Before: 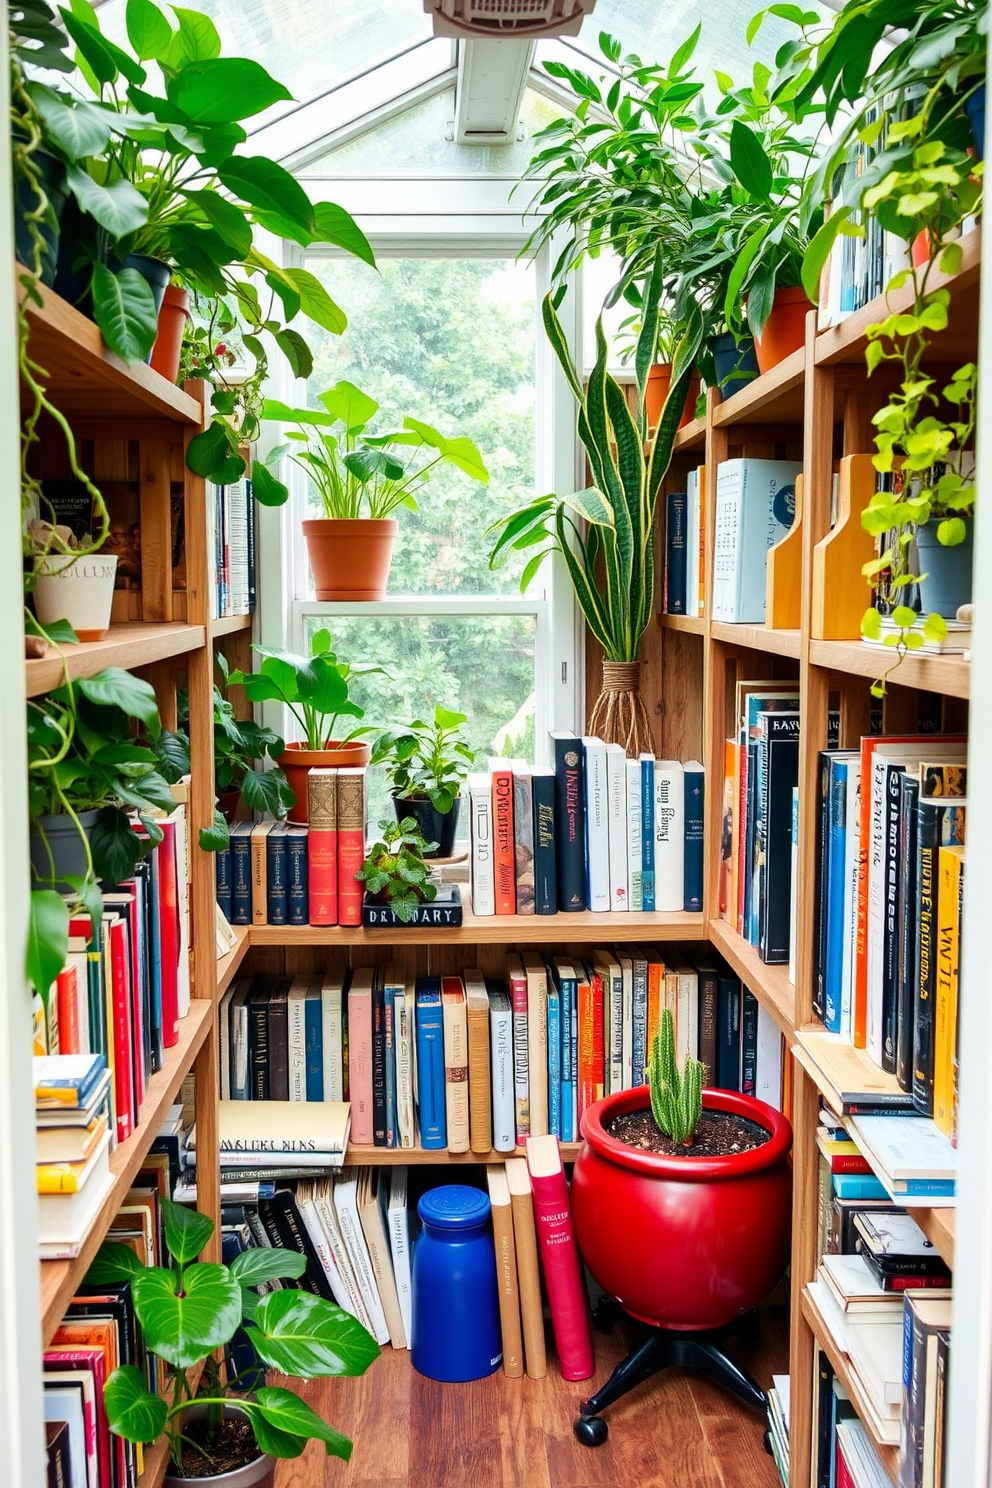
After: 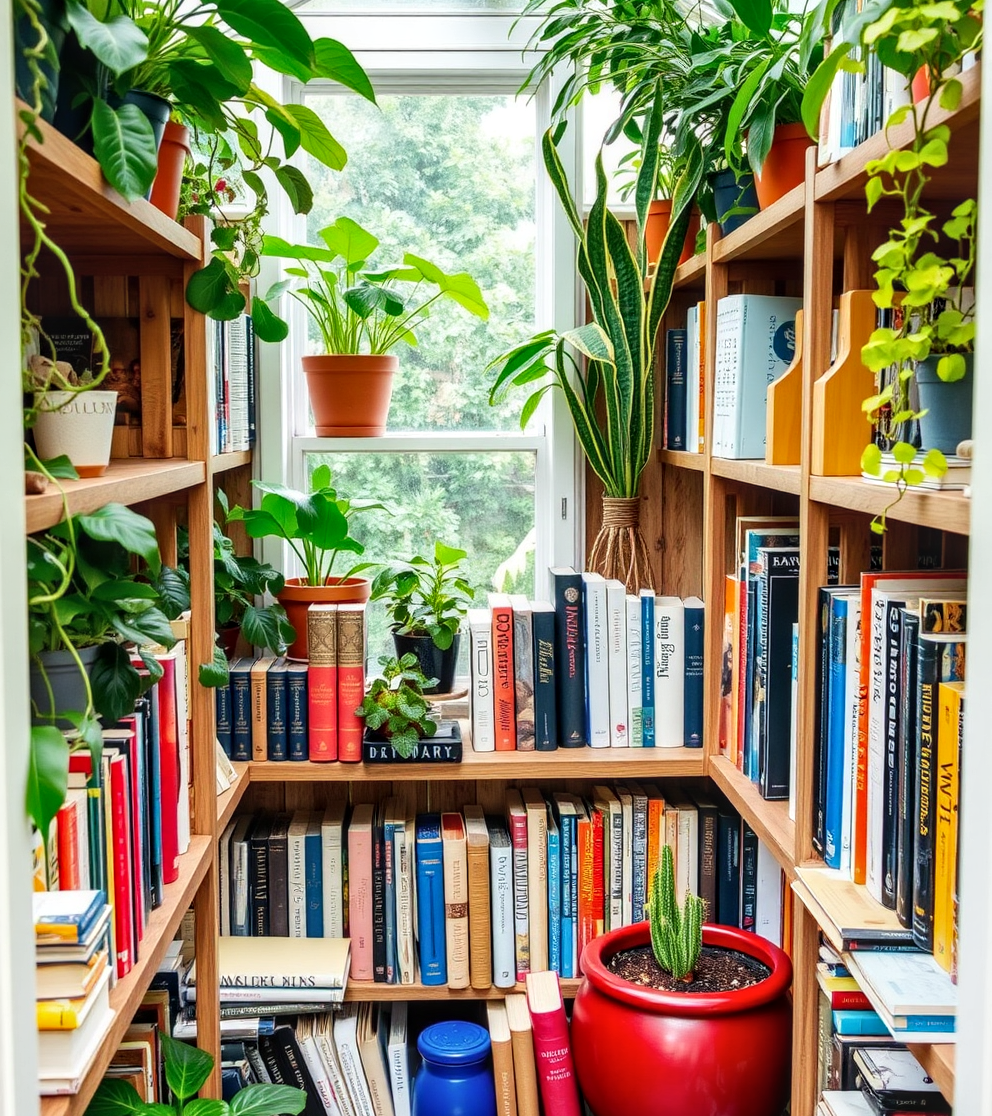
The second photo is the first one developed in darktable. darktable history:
crop: top 11.051%, bottom 13.89%
local contrast: on, module defaults
